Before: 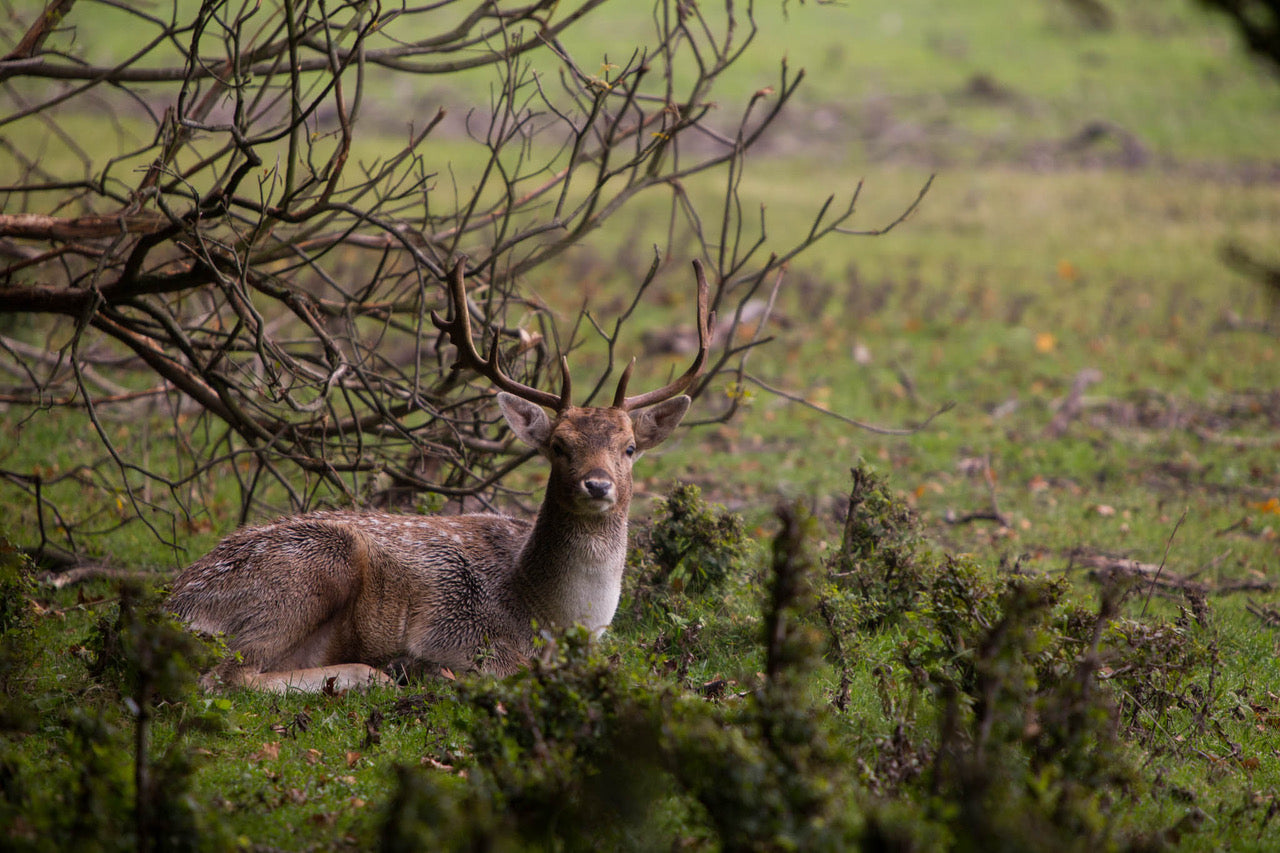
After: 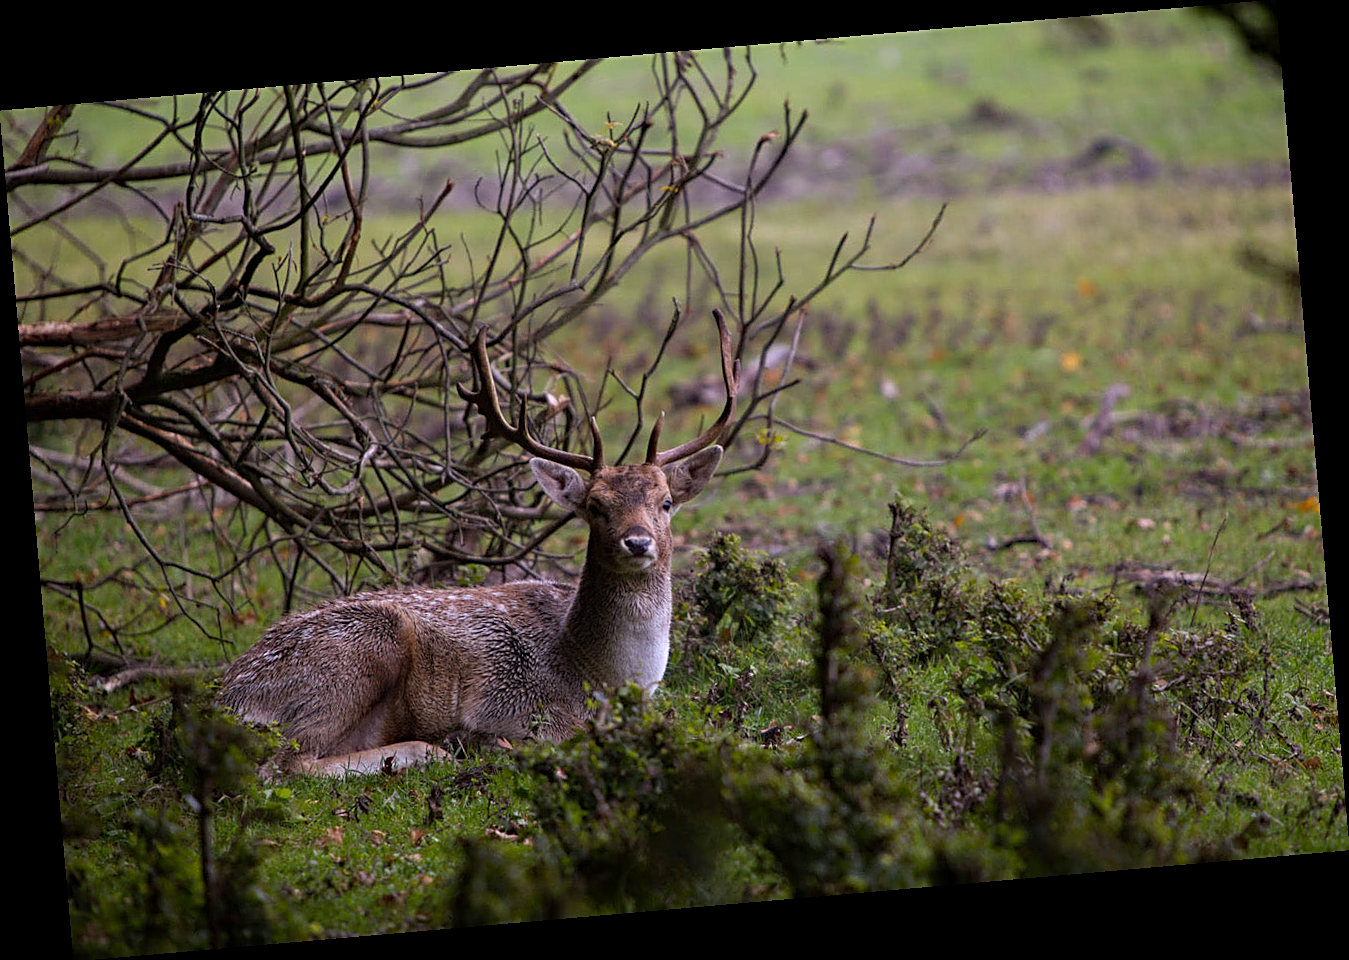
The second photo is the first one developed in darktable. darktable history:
haze removal: compatibility mode true, adaptive false
sharpen: on, module defaults
white balance: red 0.967, blue 1.119, emerald 0.756
rotate and perspective: rotation -4.98°, automatic cropping off
